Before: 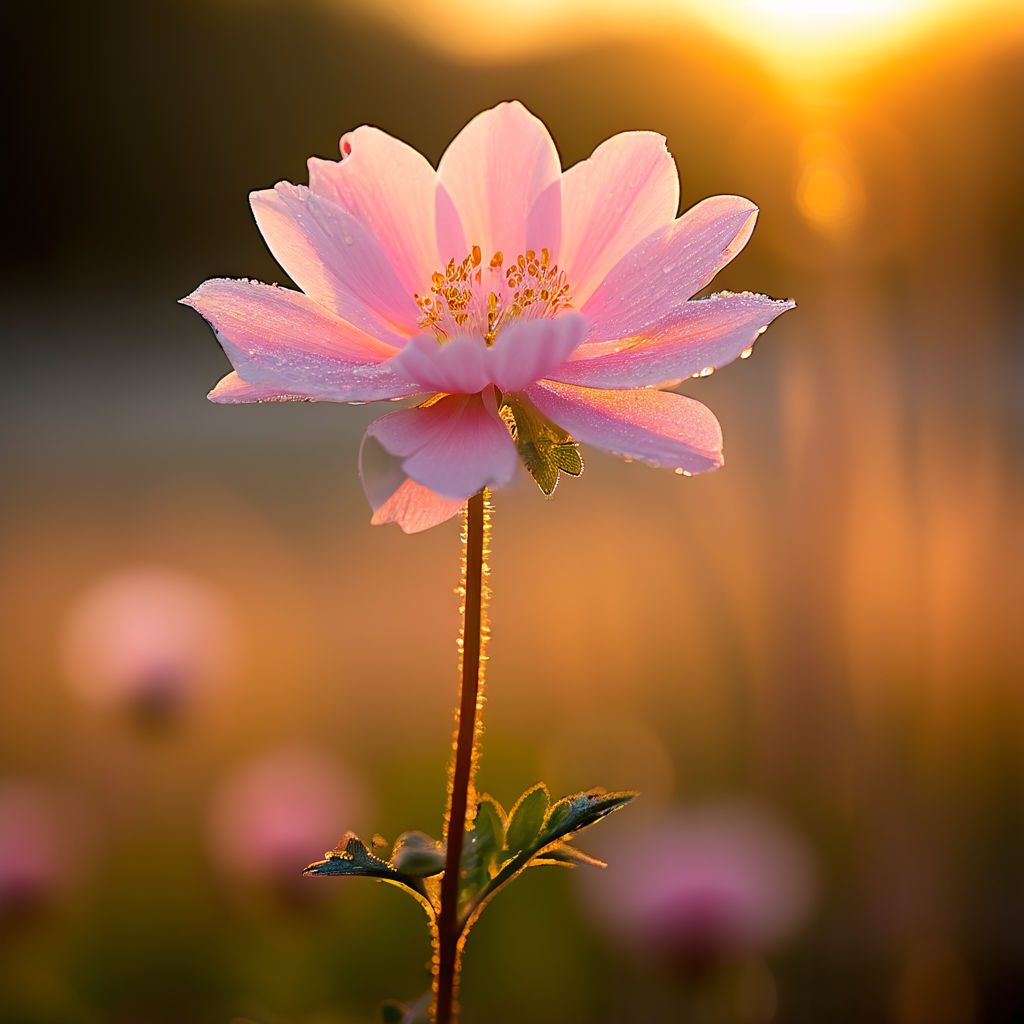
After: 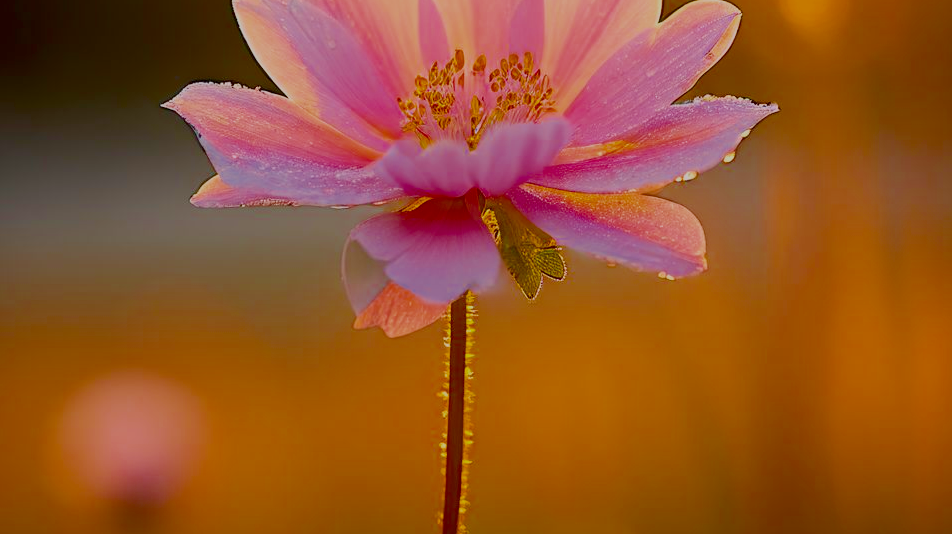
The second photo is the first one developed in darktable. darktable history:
contrast brightness saturation: contrast 0.28
color balance rgb: linear chroma grading › global chroma 15%, perceptual saturation grading › global saturation 30%
filmic rgb: black relative exposure -16 EV, white relative exposure 8 EV, threshold 3 EV, hardness 4.17, latitude 50%, contrast 0.5, color science v5 (2021), contrast in shadows safe, contrast in highlights safe, enable highlight reconstruction true
crop: left 1.744%, top 19.225%, right 5.069%, bottom 28.357%
